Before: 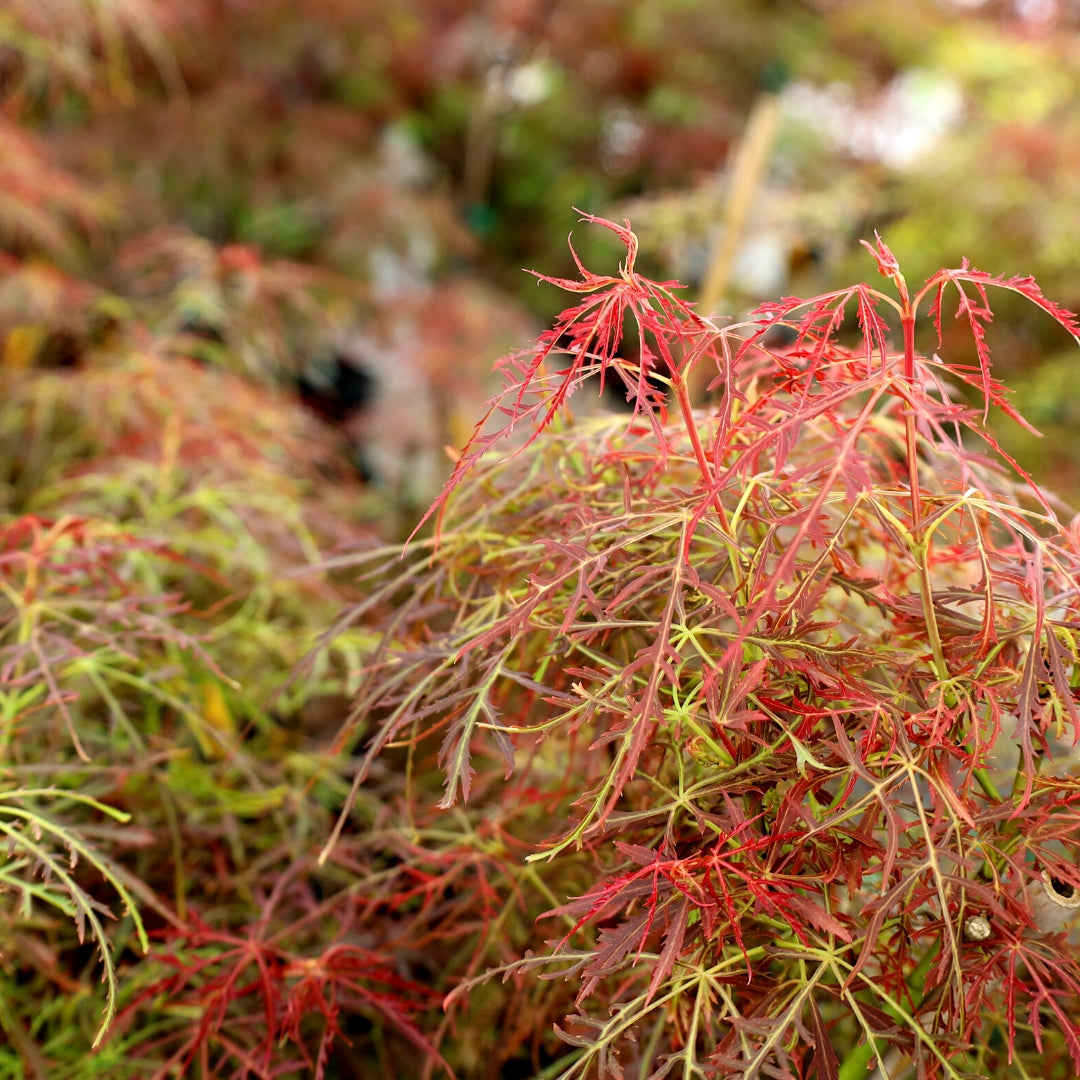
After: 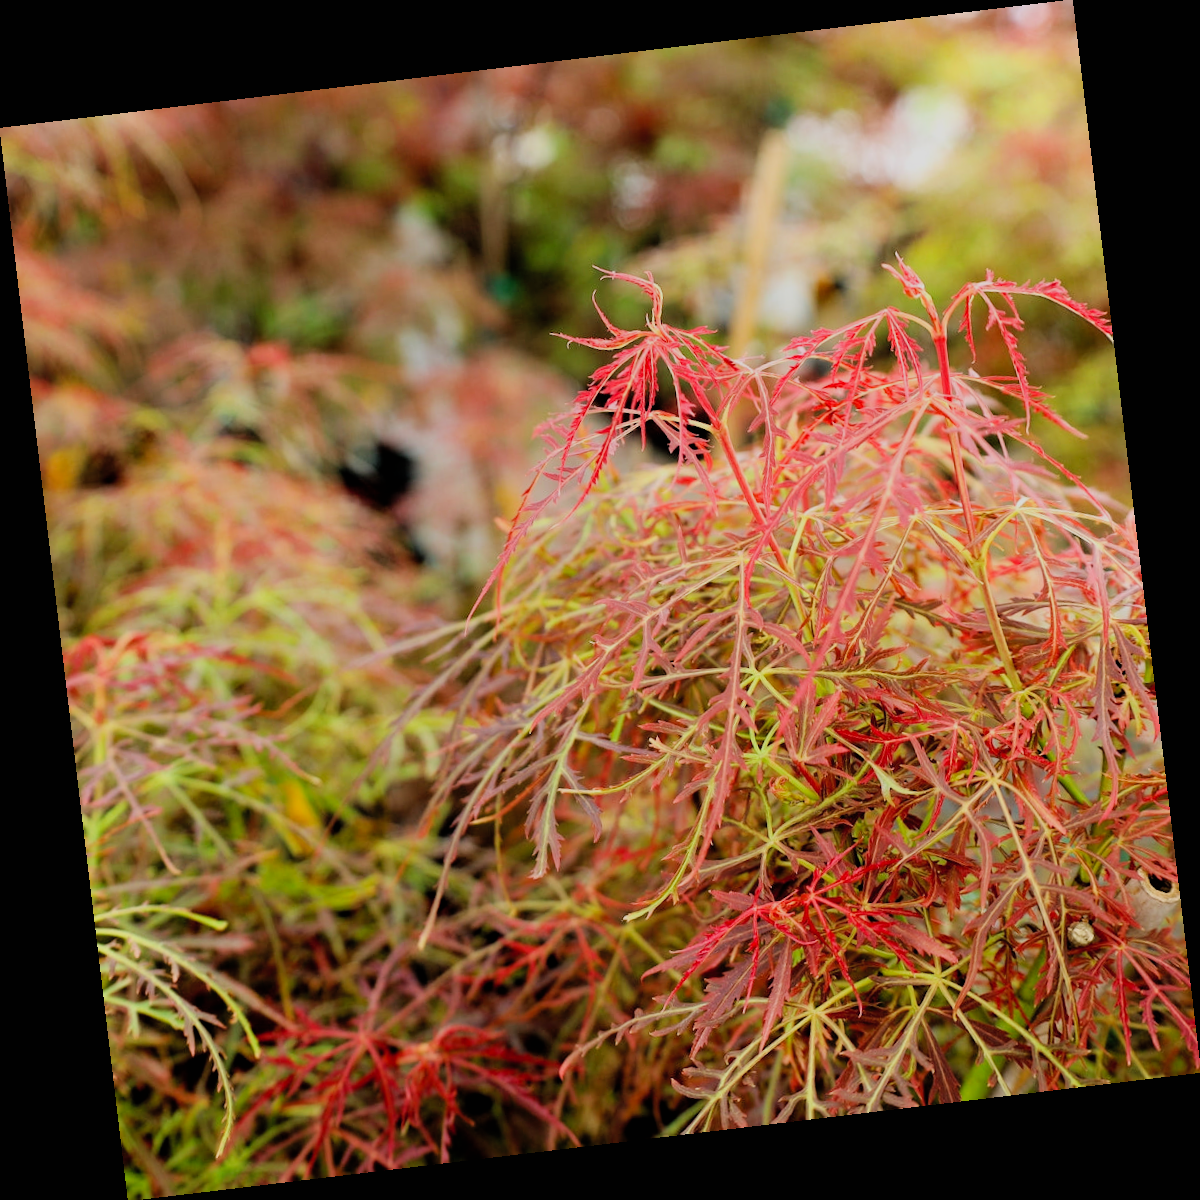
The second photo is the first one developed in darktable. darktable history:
contrast brightness saturation: contrast 0.03, brightness 0.06, saturation 0.13
rotate and perspective: rotation -6.83°, automatic cropping off
filmic rgb: black relative exposure -7.15 EV, white relative exposure 5.36 EV, hardness 3.02
shadows and highlights: shadows 0, highlights 40
